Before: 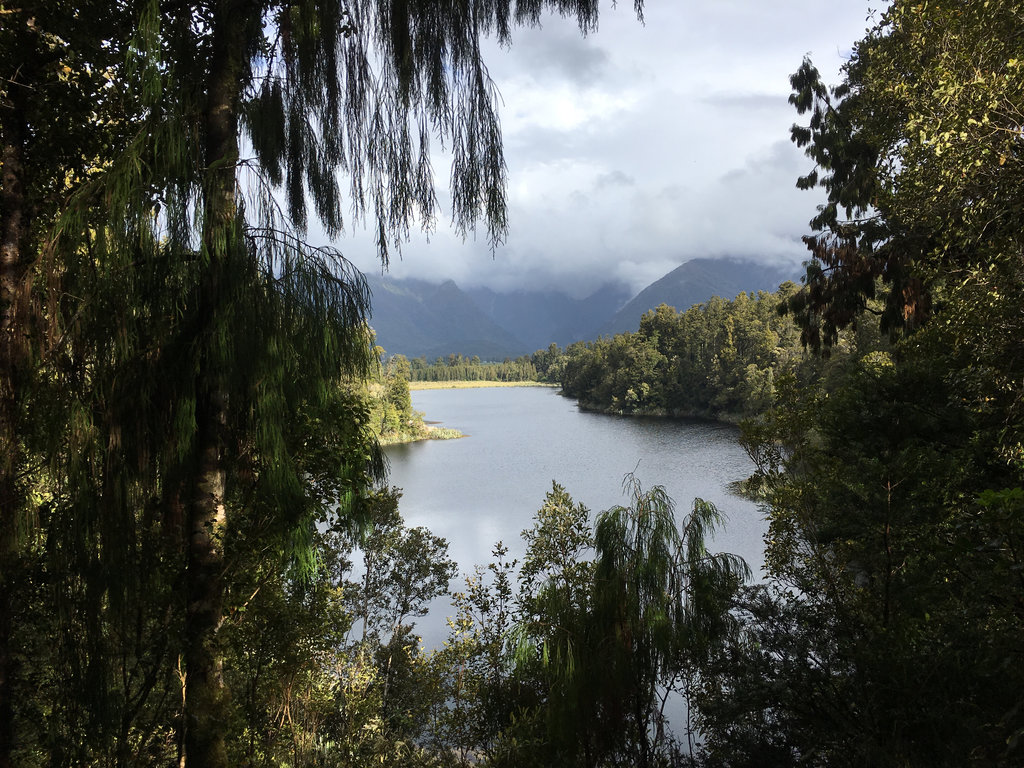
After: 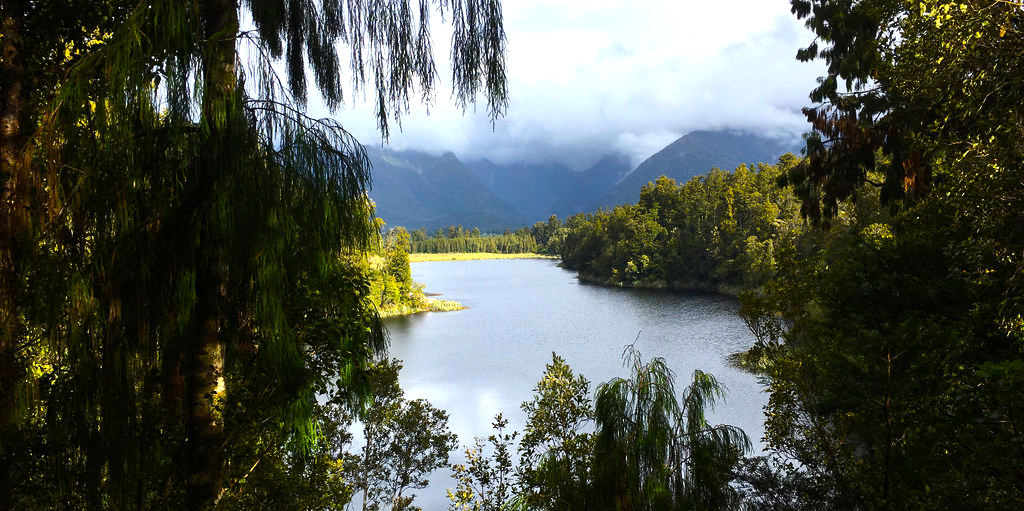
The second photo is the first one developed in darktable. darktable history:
color balance rgb: linear chroma grading › global chroma 9%, perceptual saturation grading › global saturation 36%, perceptual saturation grading › shadows 35%, perceptual brilliance grading › global brilliance 15%, perceptual brilliance grading › shadows -35%, global vibrance 15%
crop: top 16.727%, bottom 16.727%
